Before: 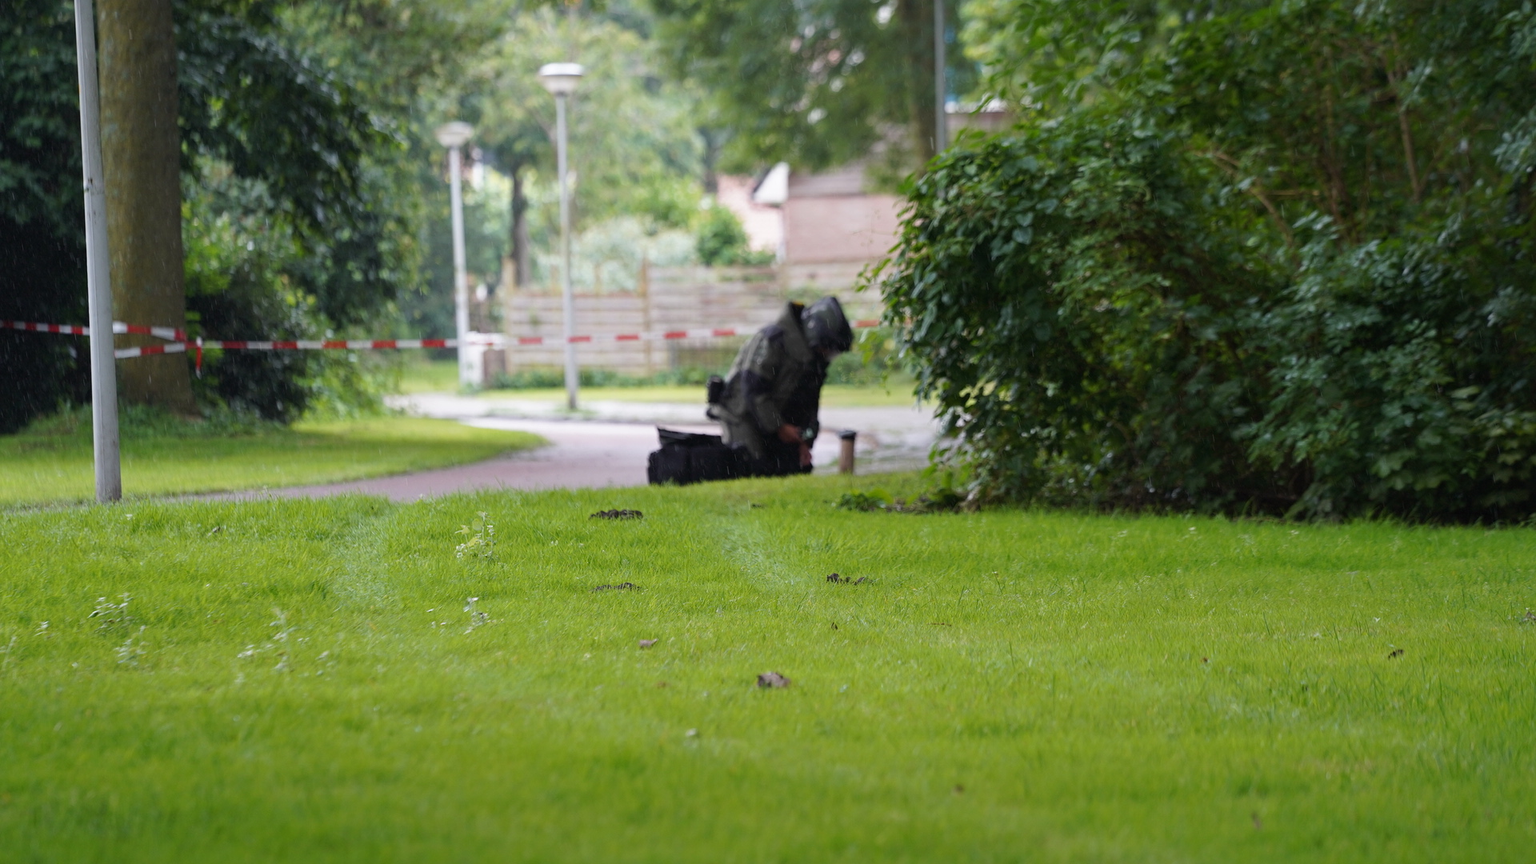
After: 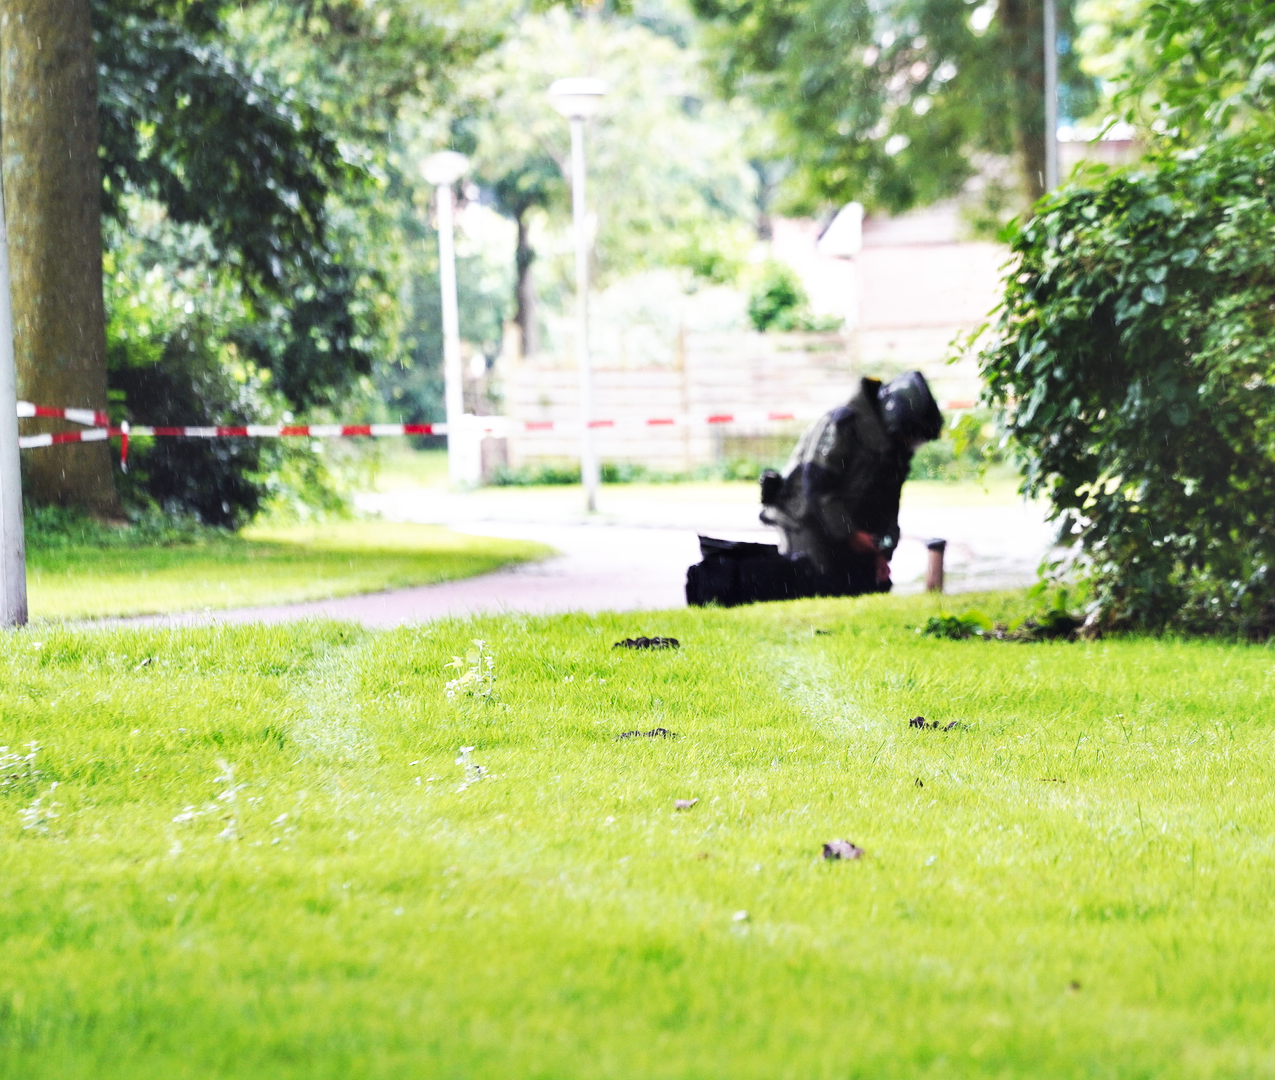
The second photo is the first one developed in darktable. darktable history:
crop and rotate: left 6.484%, right 27.07%
exposure: black level correction -0.026, exposure -0.12 EV, compensate highlight preservation false
haze removal: strength -0.111, compatibility mode true, adaptive false
contrast equalizer: y [[0.6 ×6], [0.55 ×6], [0 ×6], [0 ×6], [0 ×6]]
base curve: curves: ch0 [(0, 0) (0.007, 0.004) (0.027, 0.03) (0.046, 0.07) (0.207, 0.54) (0.442, 0.872) (0.673, 0.972) (1, 1)], preserve colors none
